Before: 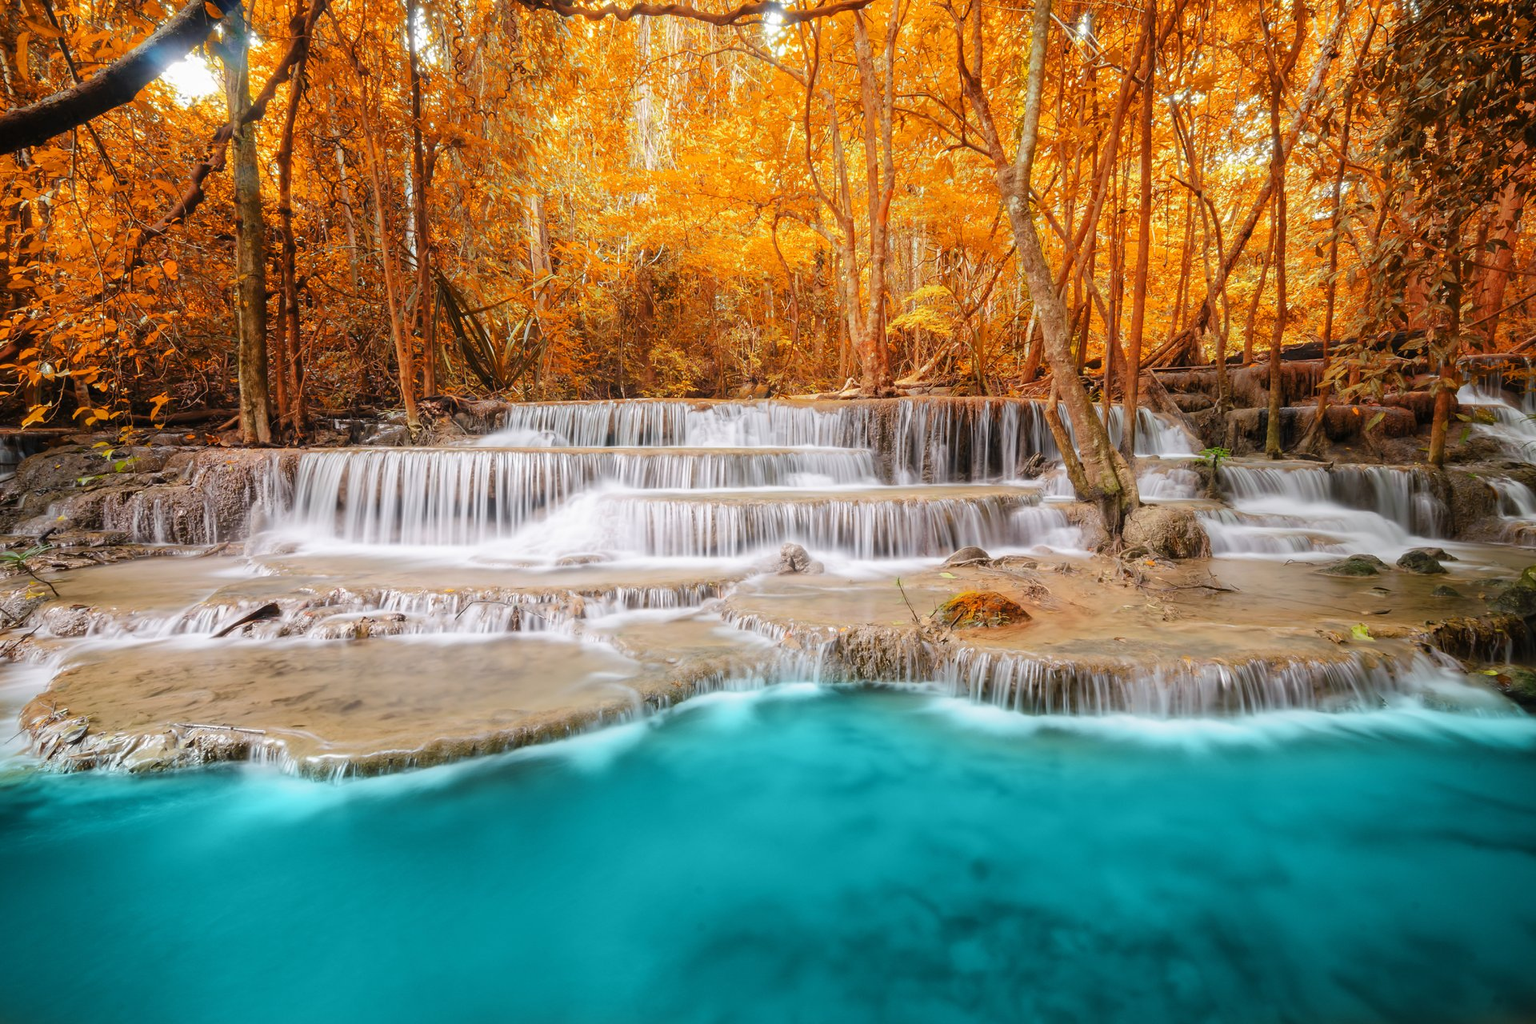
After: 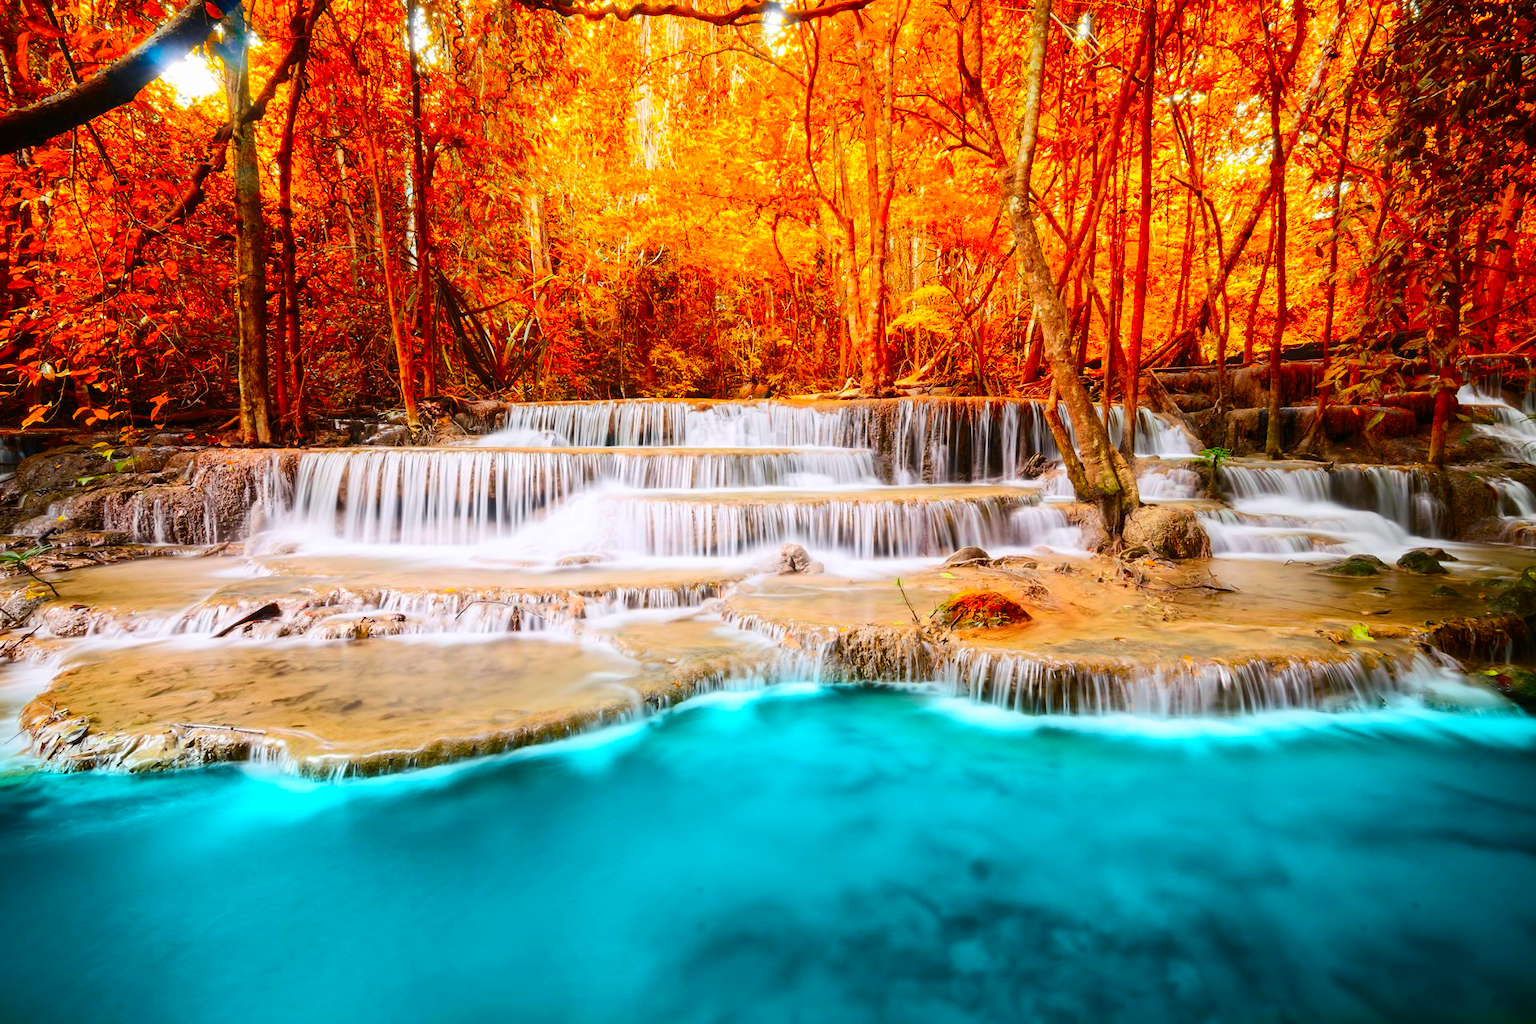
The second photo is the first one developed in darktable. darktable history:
contrast brightness saturation: contrast 0.257, brightness 0.013, saturation 0.878
